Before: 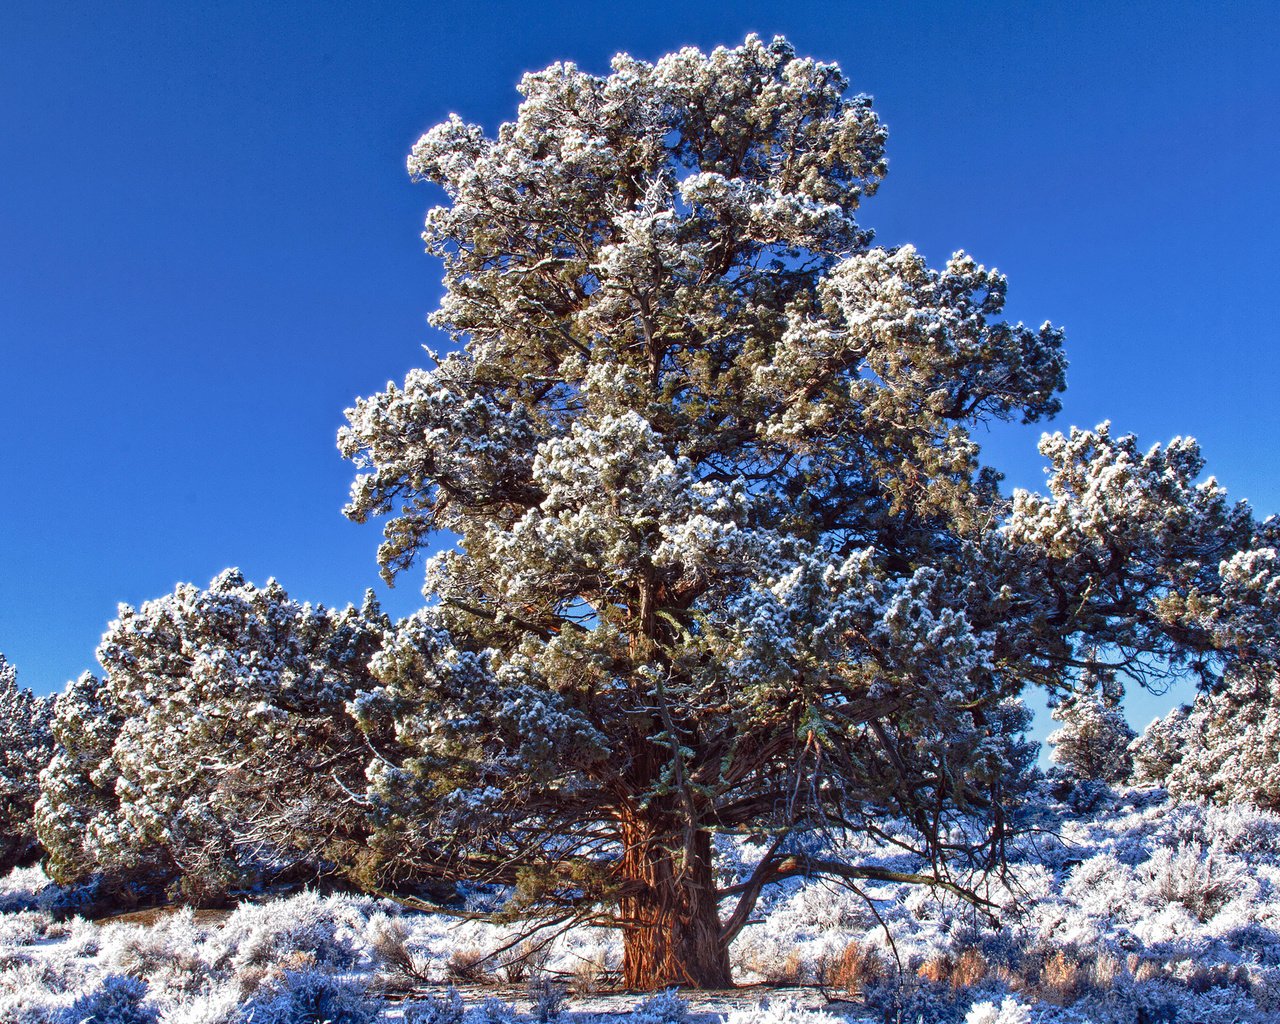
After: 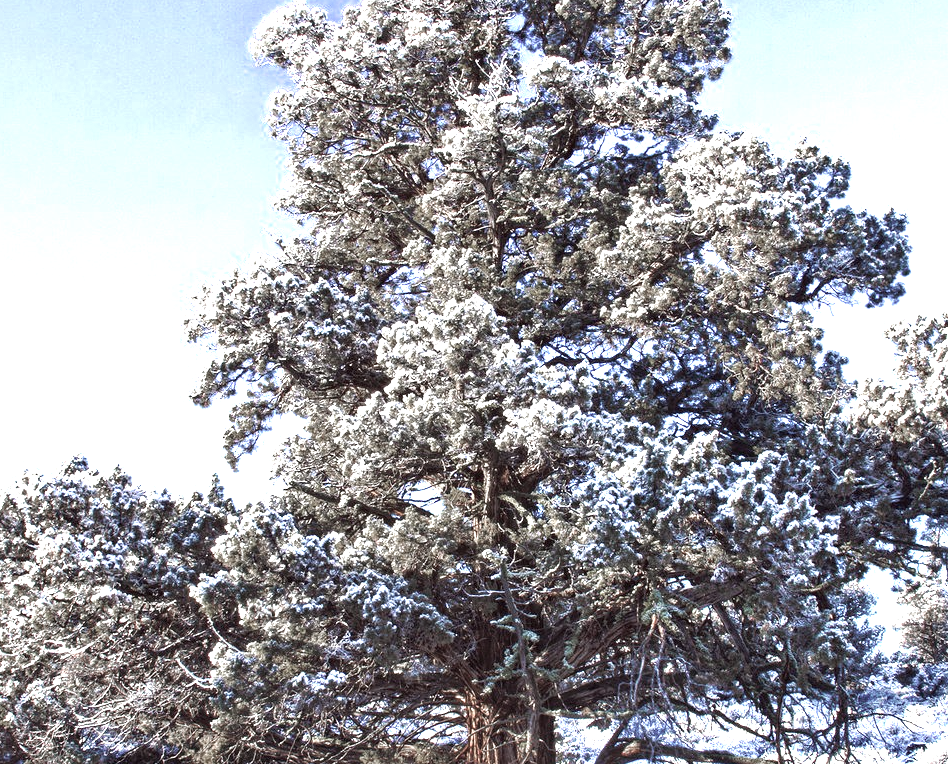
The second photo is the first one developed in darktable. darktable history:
exposure: exposure 1 EV, compensate highlight preservation false
crop and rotate: left 12.202%, top 11.424%, right 13.669%, bottom 13.872%
color zones: curves: ch0 [(0, 0.613) (0.01, 0.613) (0.245, 0.448) (0.498, 0.529) (0.642, 0.665) (0.879, 0.777) (0.99, 0.613)]; ch1 [(0, 0.272) (0.219, 0.127) (0.724, 0.346)]
